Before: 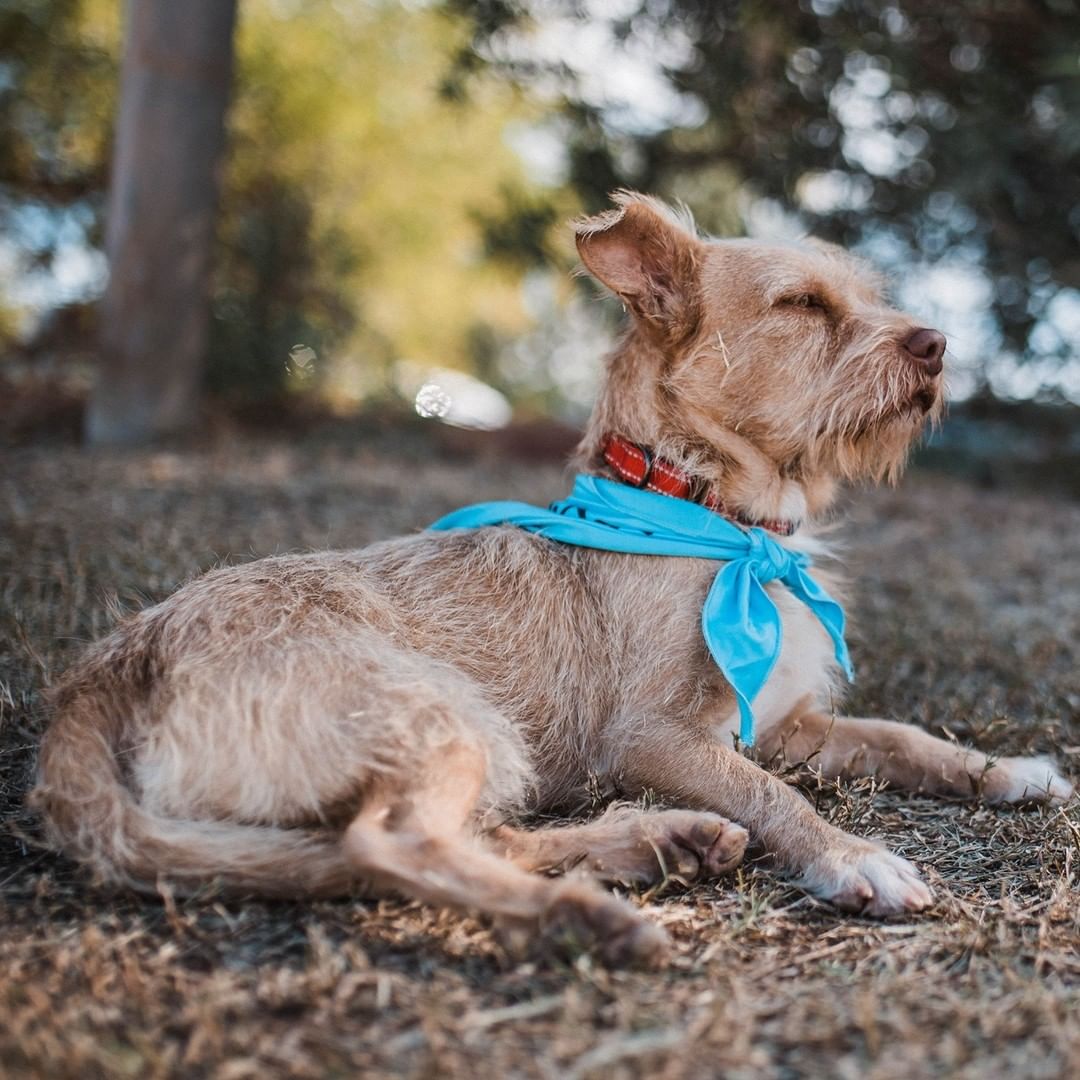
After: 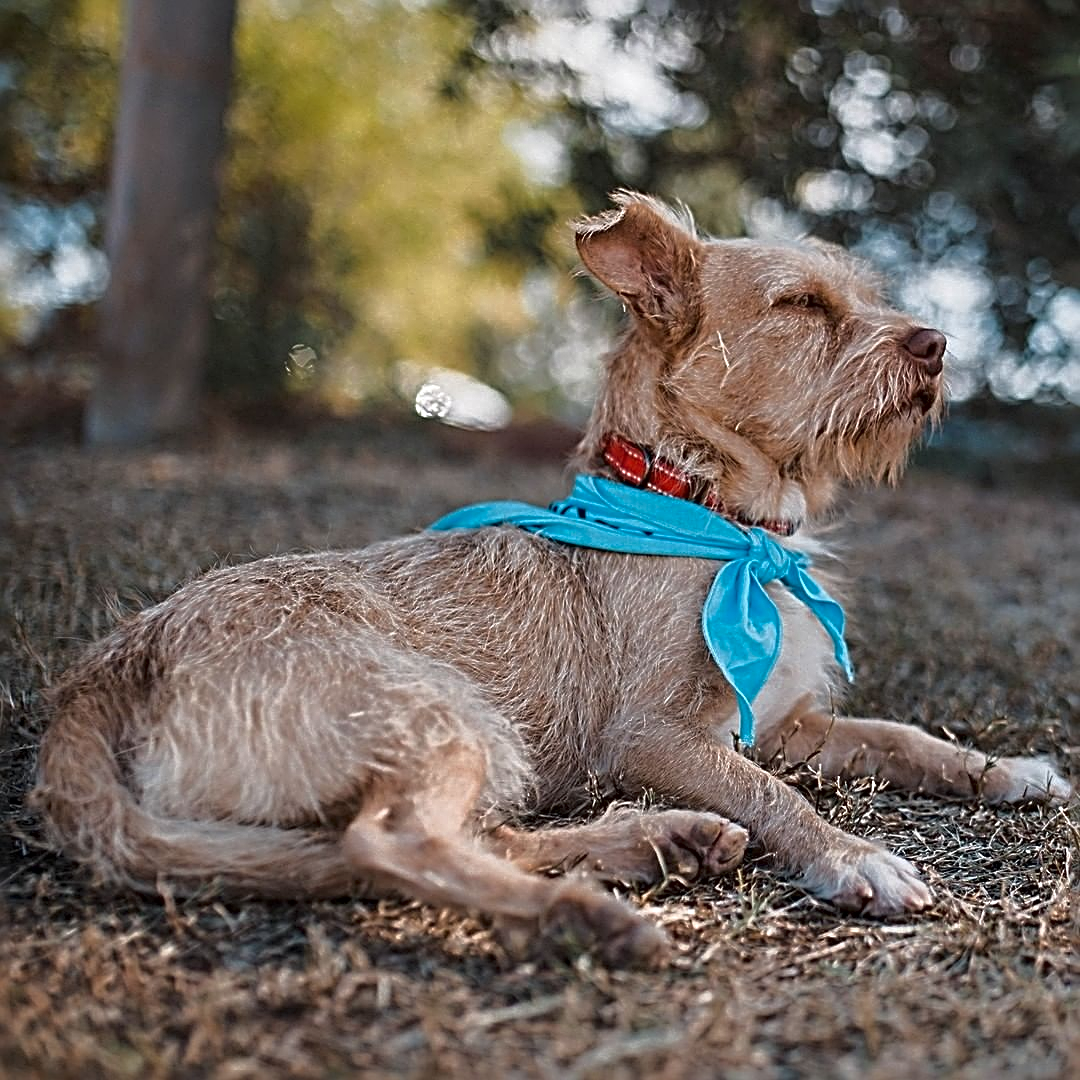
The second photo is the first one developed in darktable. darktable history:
tone curve: curves: ch0 [(0, 0) (0.48, 0.431) (0.7, 0.609) (0.864, 0.854) (1, 1)], color space Lab, independent channels
sharpen: radius 3.719, amount 0.937
